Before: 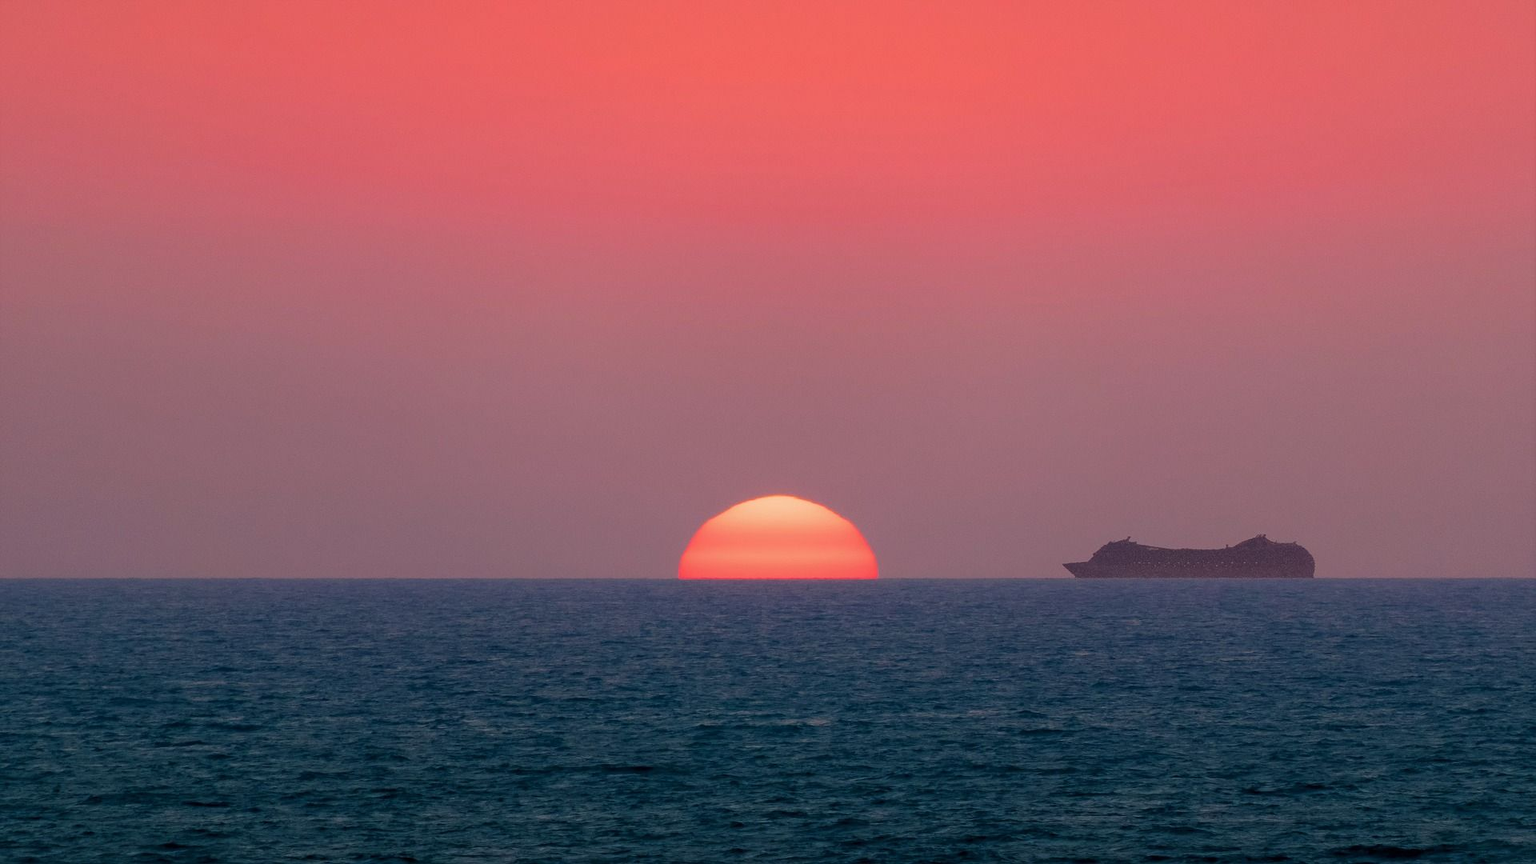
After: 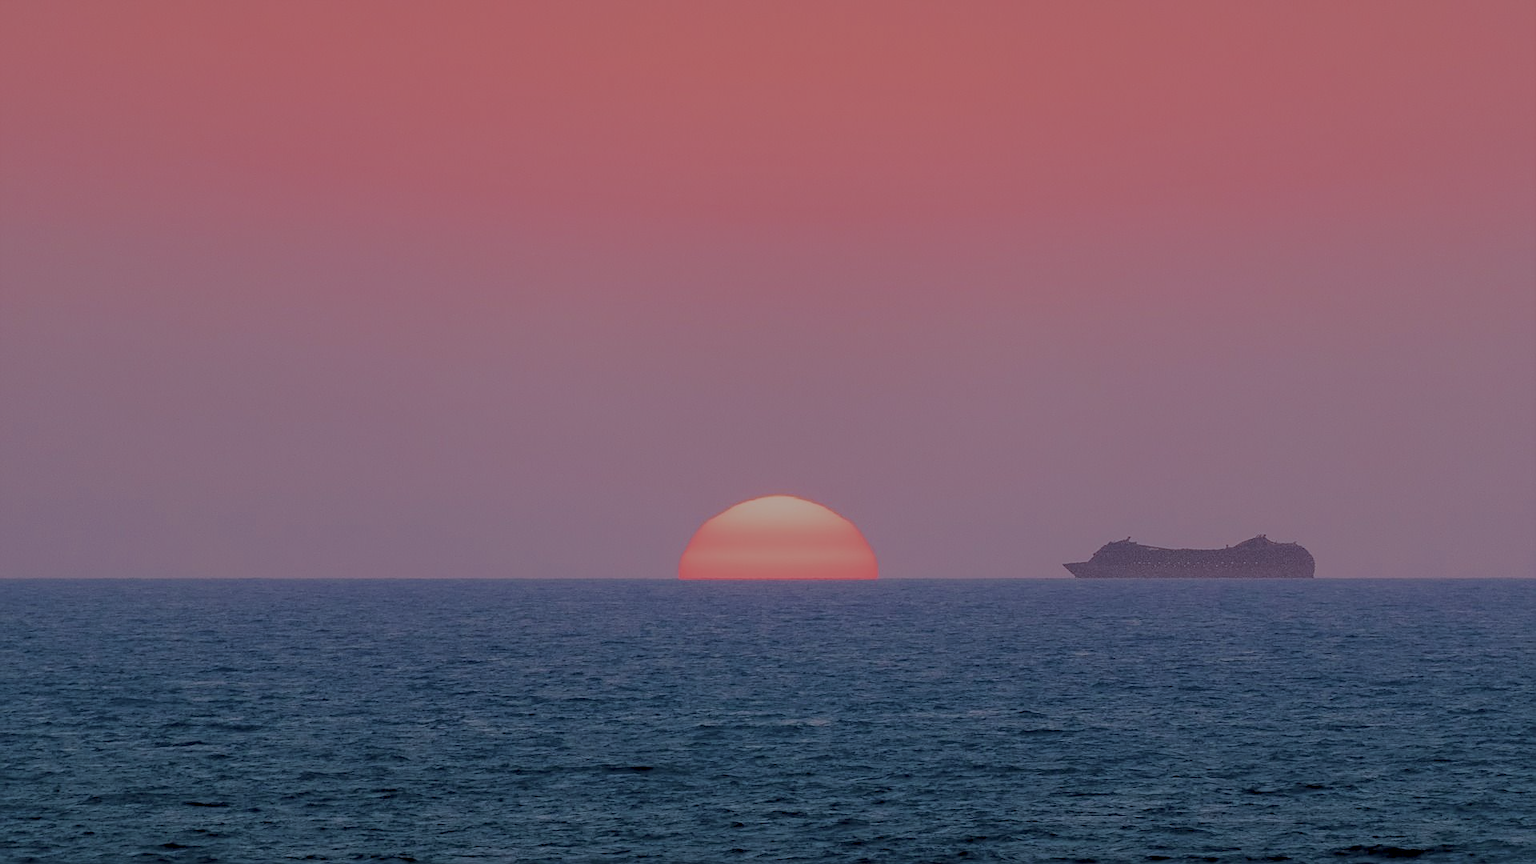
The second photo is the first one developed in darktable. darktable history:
color calibration: illuminant custom, x 0.371, y 0.382, temperature 4282.29 K, saturation algorithm version 1 (2020)
sharpen: on, module defaults
filmic rgb: black relative exposure -13.91 EV, white relative exposure 7.98 EV, hardness 3.73, latitude 49.89%, contrast 0.507
local contrast: on, module defaults
